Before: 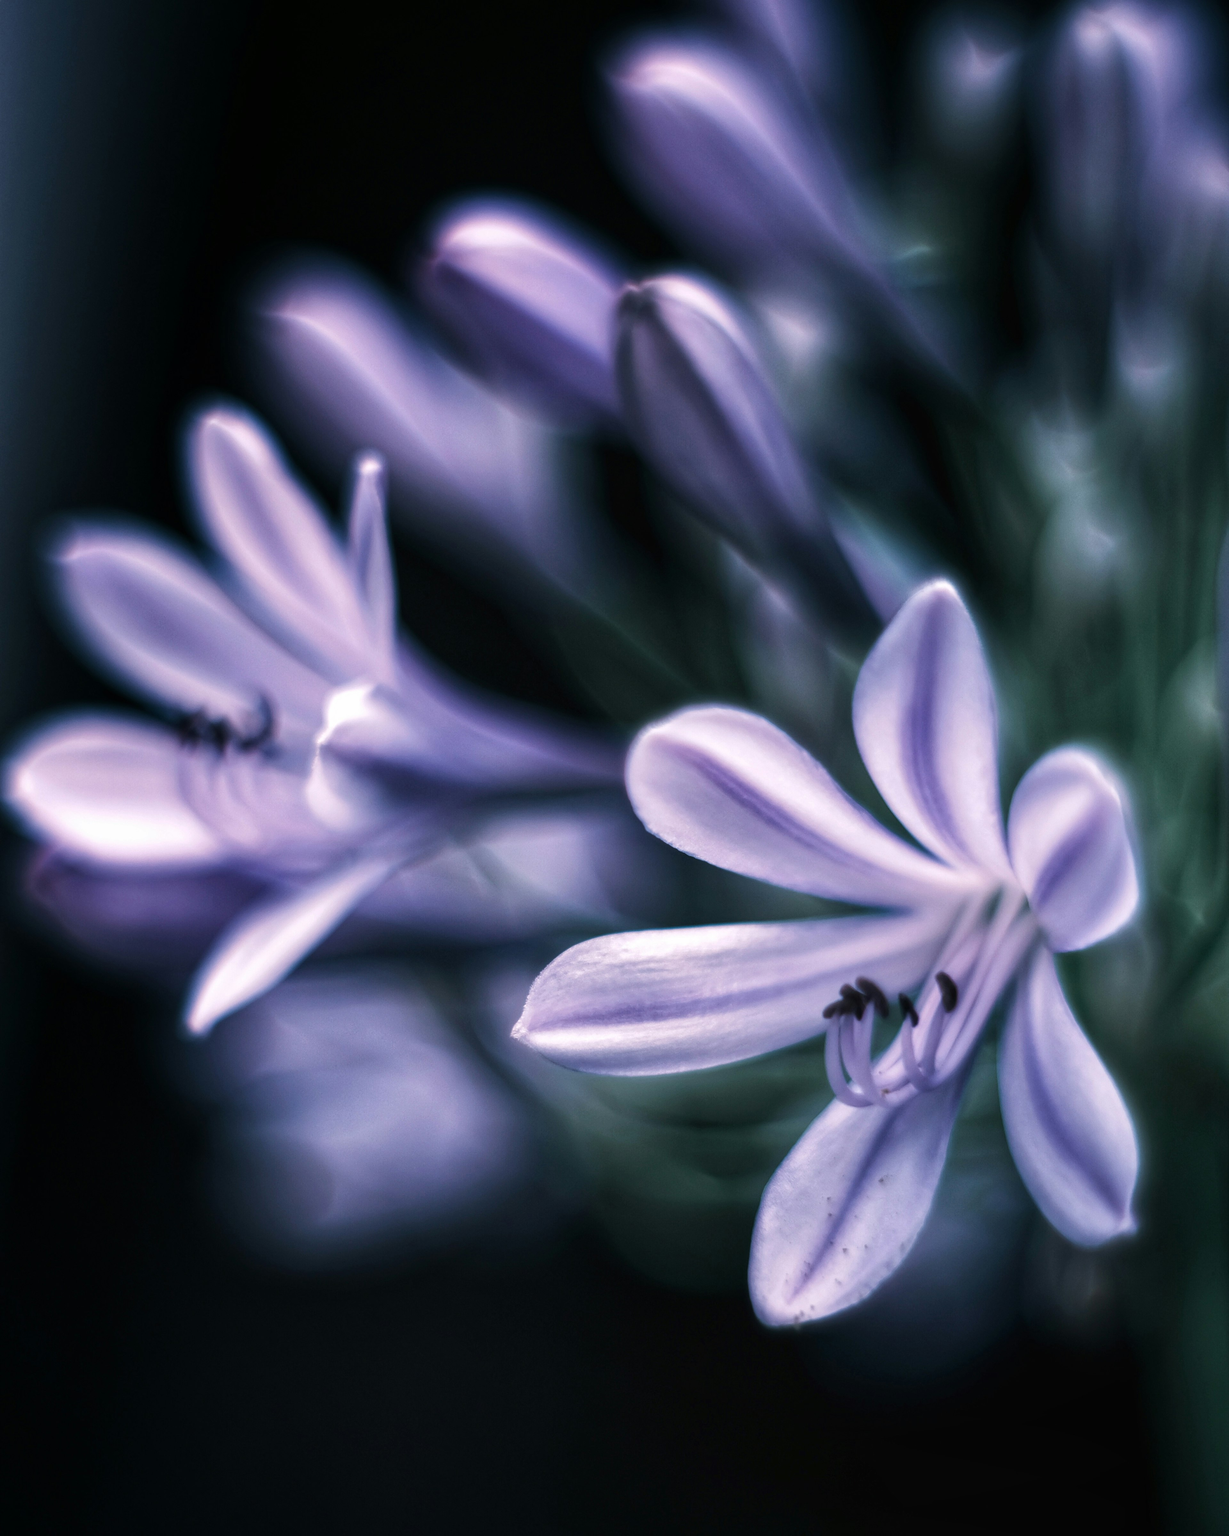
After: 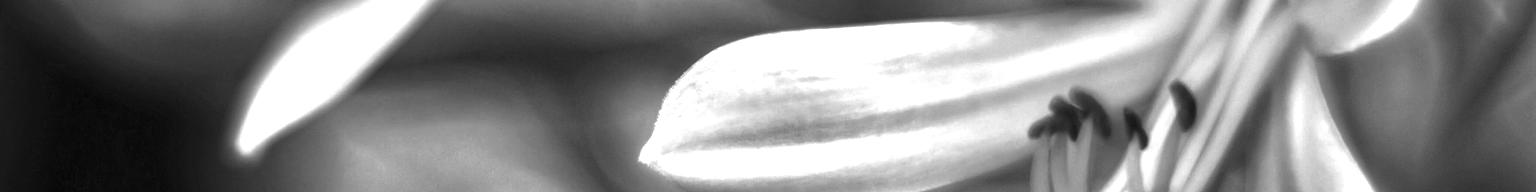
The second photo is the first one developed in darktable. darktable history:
color balance rgb: perceptual saturation grading › global saturation 25%, perceptual brilliance grading › mid-tones 10%, perceptual brilliance grading › shadows 15%, global vibrance 20%
crop and rotate: top 59.084%, bottom 30.916%
color zones: curves: ch0 [(0, 0.5) (0.125, 0.4) (0.25, 0.5) (0.375, 0.4) (0.5, 0.4) (0.625, 0.35) (0.75, 0.35) (0.875, 0.5)]; ch1 [(0, 0.35) (0.125, 0.45) (0.25, 0.35) (0.375, 0.35) (0.5, 0.35) (0.625, 0.35) (0.75, 0.45) (0.875, 0.35)]; ch2 [(0, 0.6) (0.125, 0.5) (0.25, 0.5) (0.375, 0.6) (0.5, 0.6) (0.625, 0.5) (0.75, 0.5) (0.875, 0.5)]
monochrome: a 30.25, b 92.03
exposure: black level correction 0, exposure 1.379 EV, compensate exposure bias true, compensate highlight preservation false
